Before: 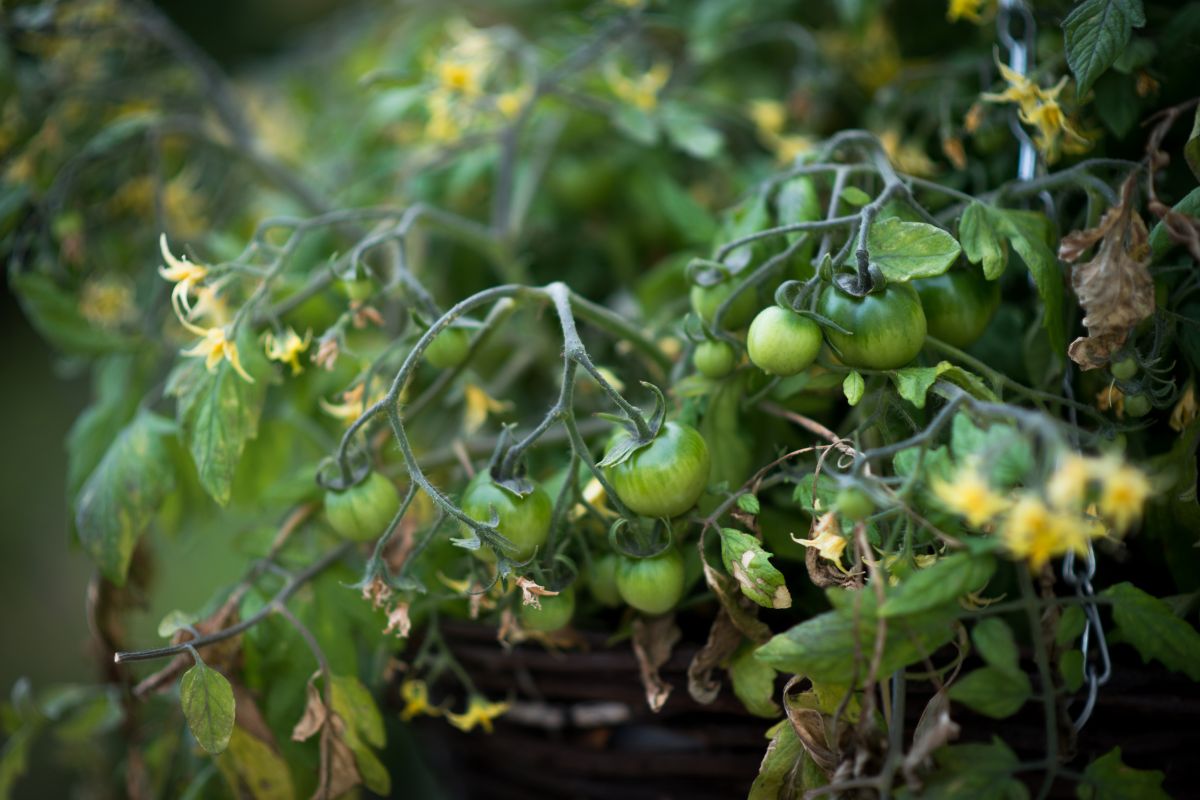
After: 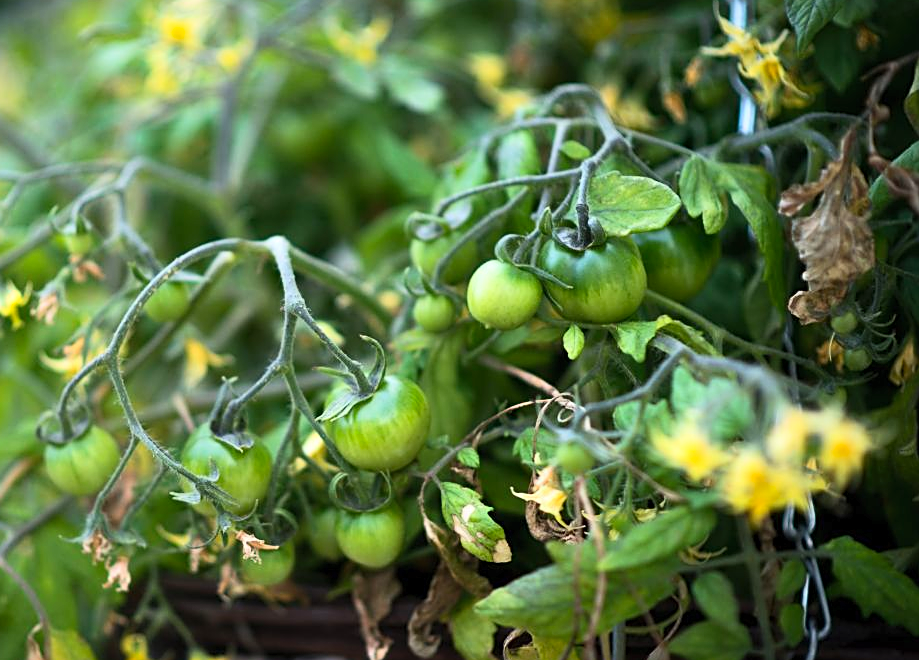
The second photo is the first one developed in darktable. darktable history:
crop: left 23.35%, top 5.828%, bottom 11.65%
sharpen: on, module defaults
contrast brightness saturation: contrast 0.202, brightness 0.163, saturation 0.216
exposure: exposure 0.202 EV, compensate highlight preservation false
